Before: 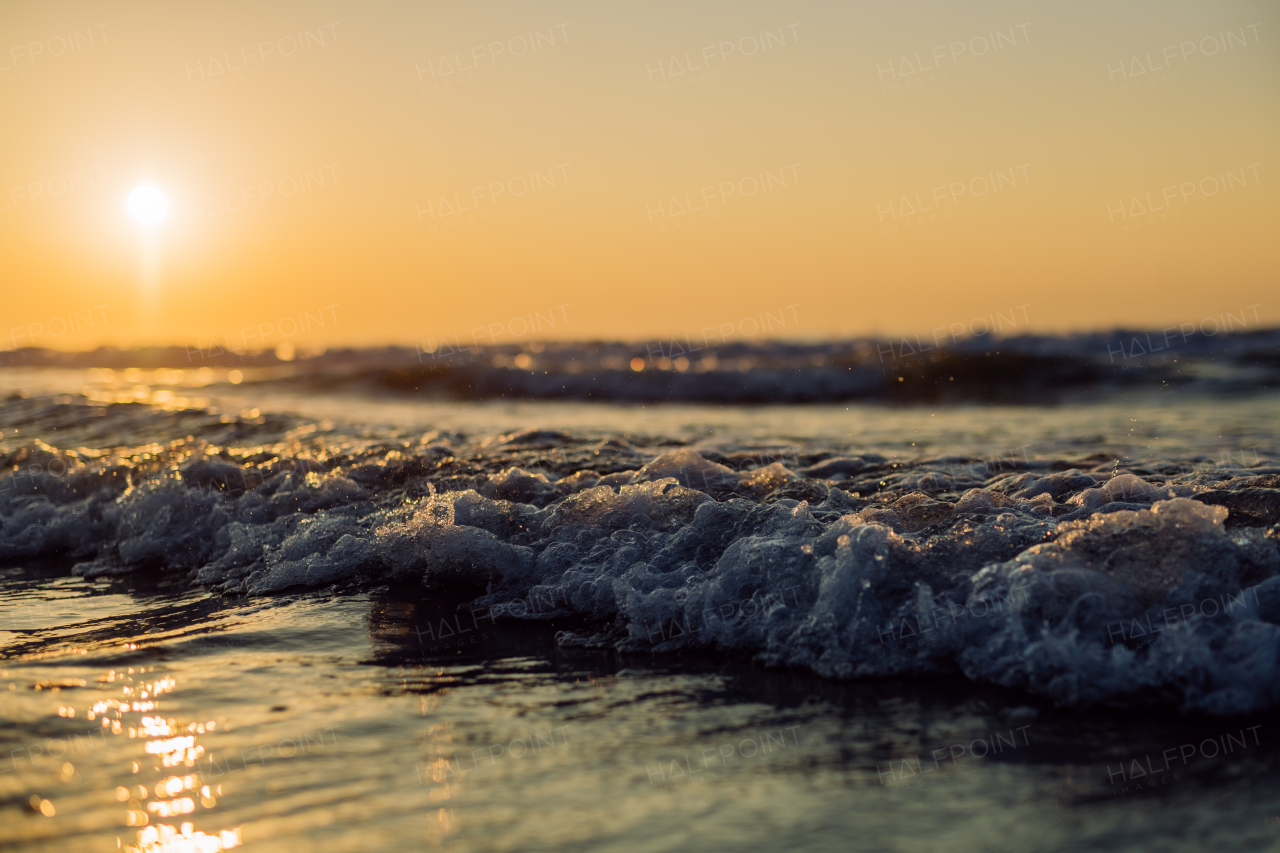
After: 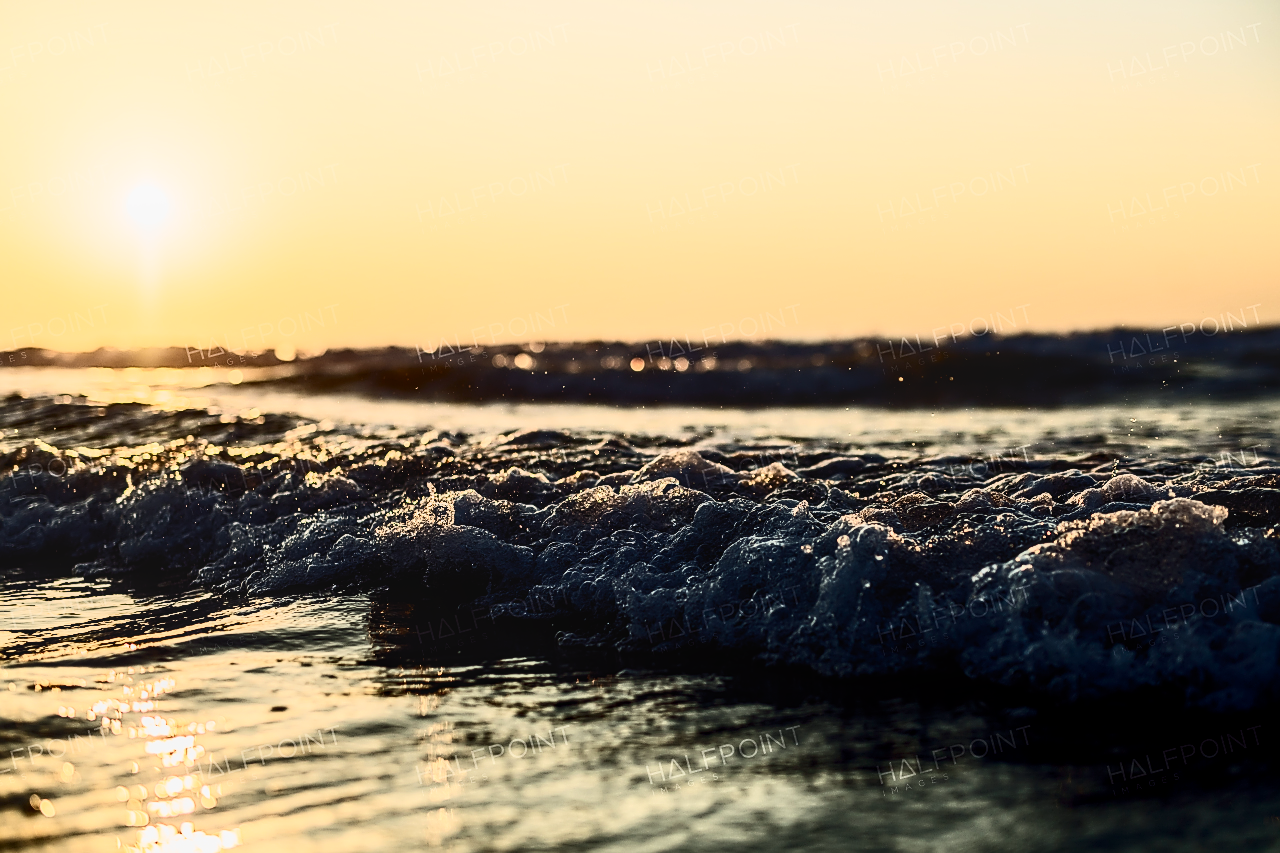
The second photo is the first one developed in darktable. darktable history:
tone equalizer: on, module defaults
sharpen: radius 1.42, amount 1.264, threshold 0.606
contrast brightness saturation: contrast 0.919, brightness 0.202
local contrast: on, module defaults
color balance rgb: shadows lift › chroma 2.003%, shadows lift › hue 247.87°, perceptual saturation grading › global saturation 1.26%, perceptual saturation grading › highlights -1.766%, perceptual saturation grading › mid-tones 3.73%, perceptual saturation grading › shadows 8.195%
filmic rgb: black relative exposure -7.65 EV, white relative exposure 4.56 EV, hardness 3.61
